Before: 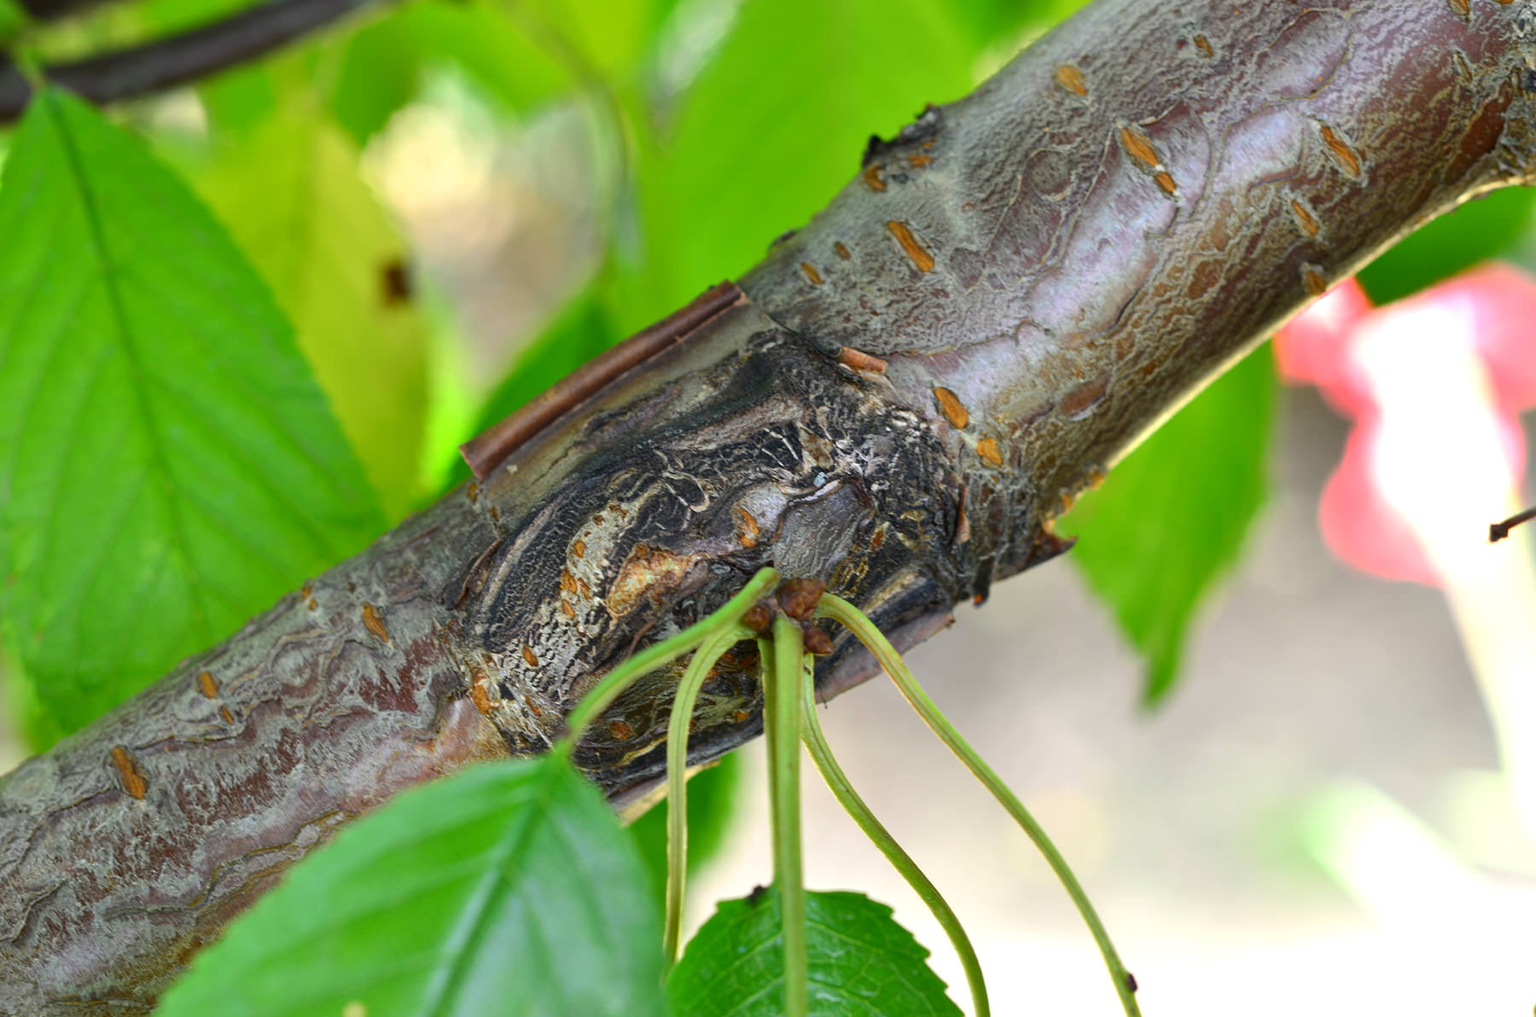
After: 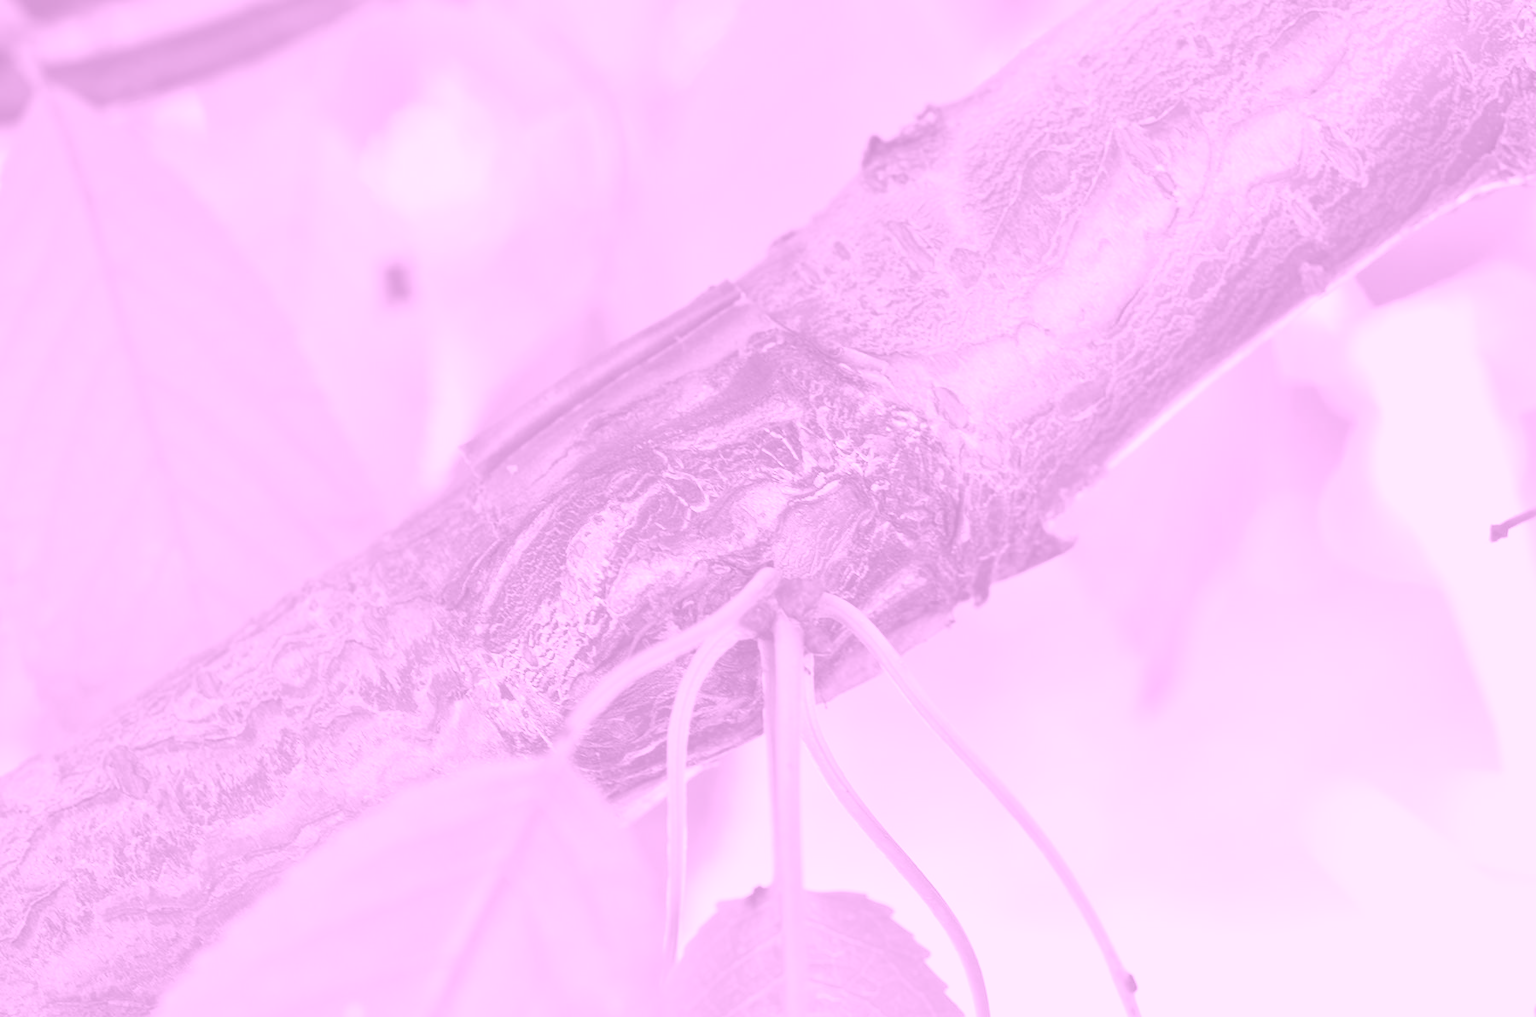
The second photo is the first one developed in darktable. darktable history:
exposure: exposure 0.161 EV, compensate highlight preservation false
colorize: hue 331.2°, saturation 75%, source mix 30.28%, lightness 70.52%, version 1
